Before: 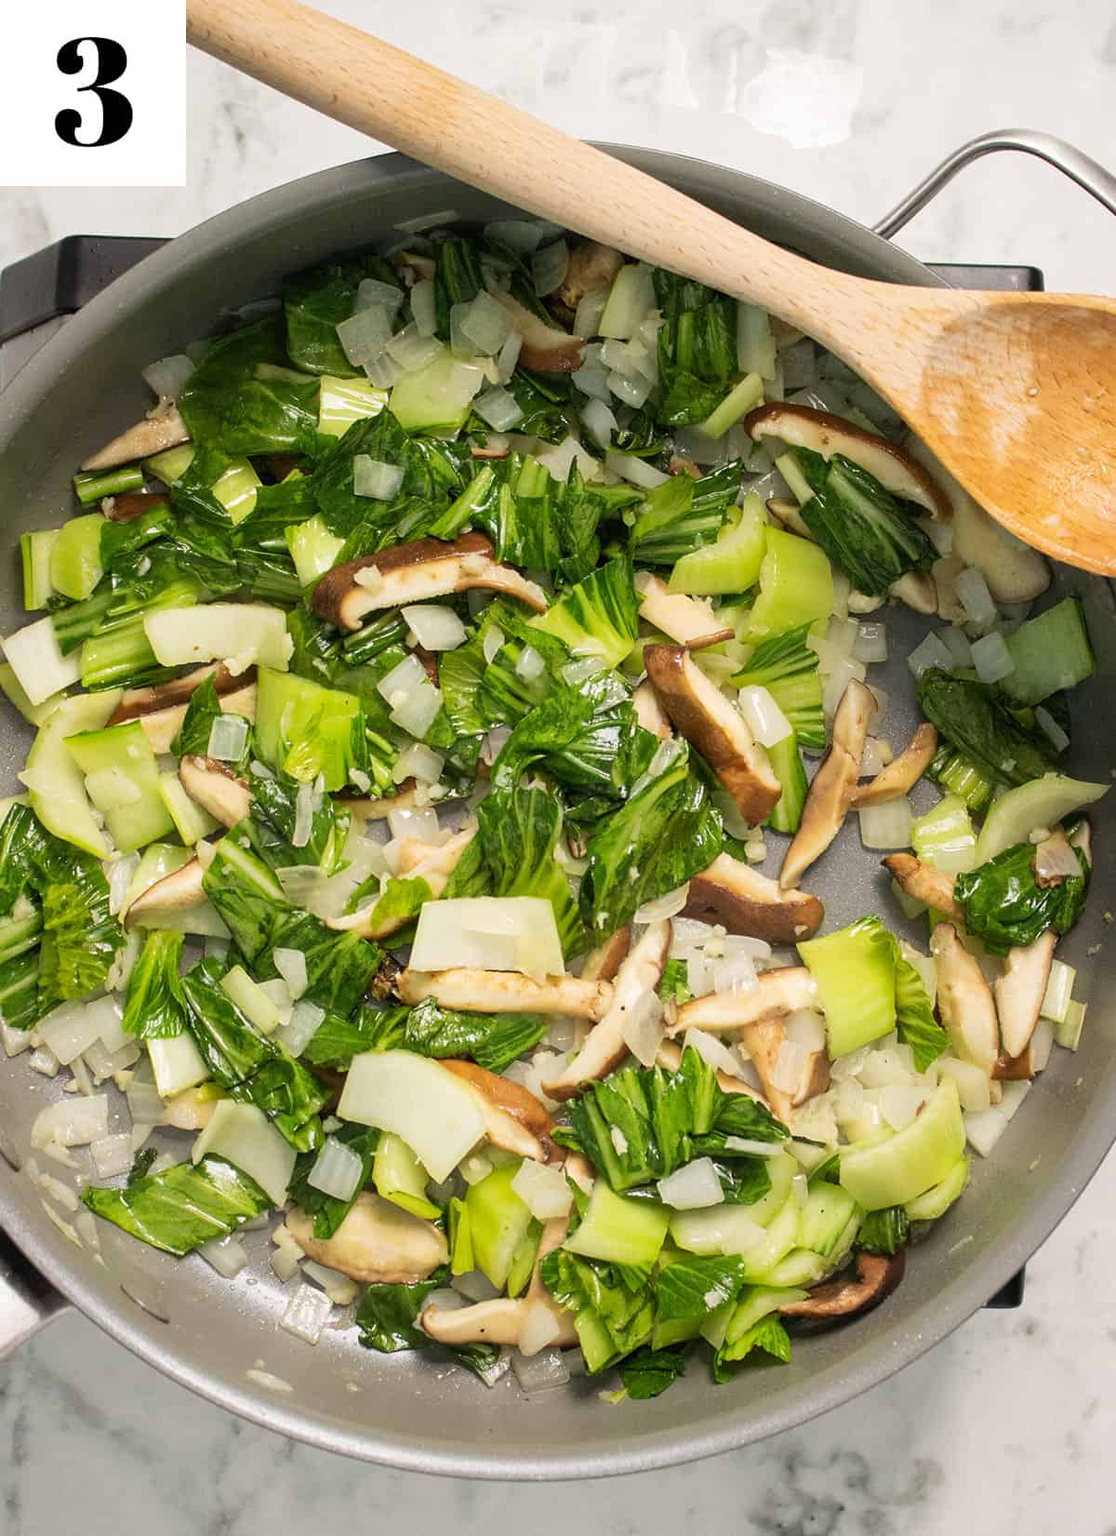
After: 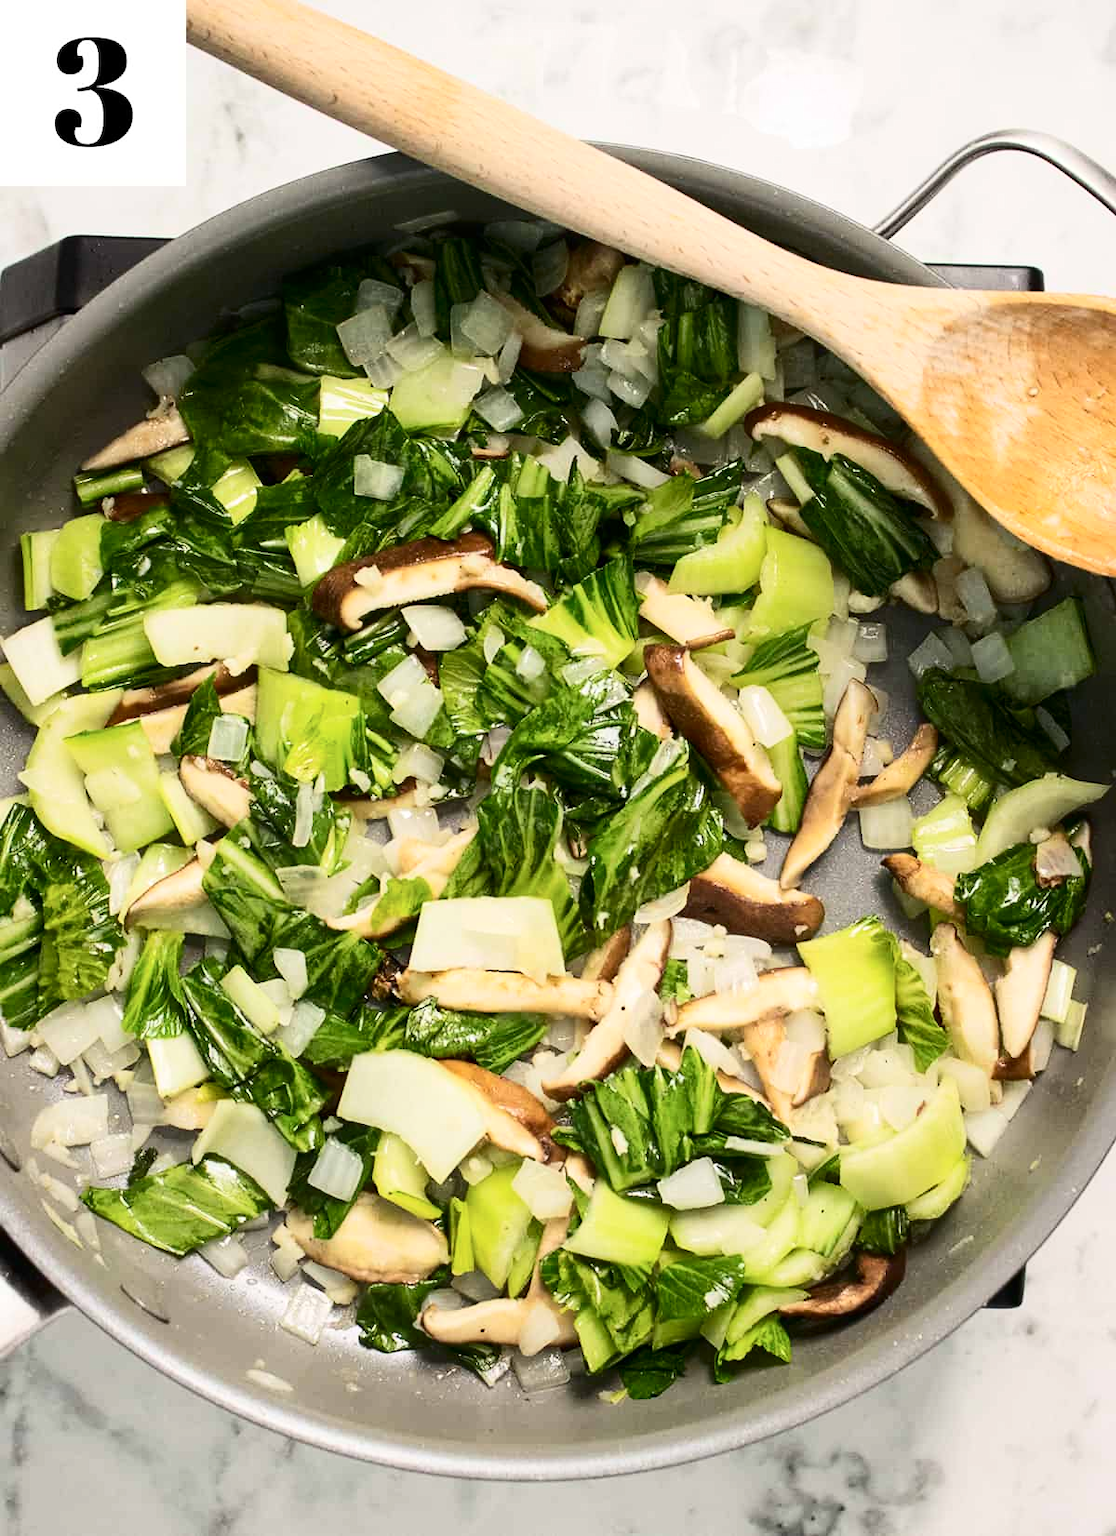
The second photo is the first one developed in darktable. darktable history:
contrast brightness saturation: contrast 0.277
